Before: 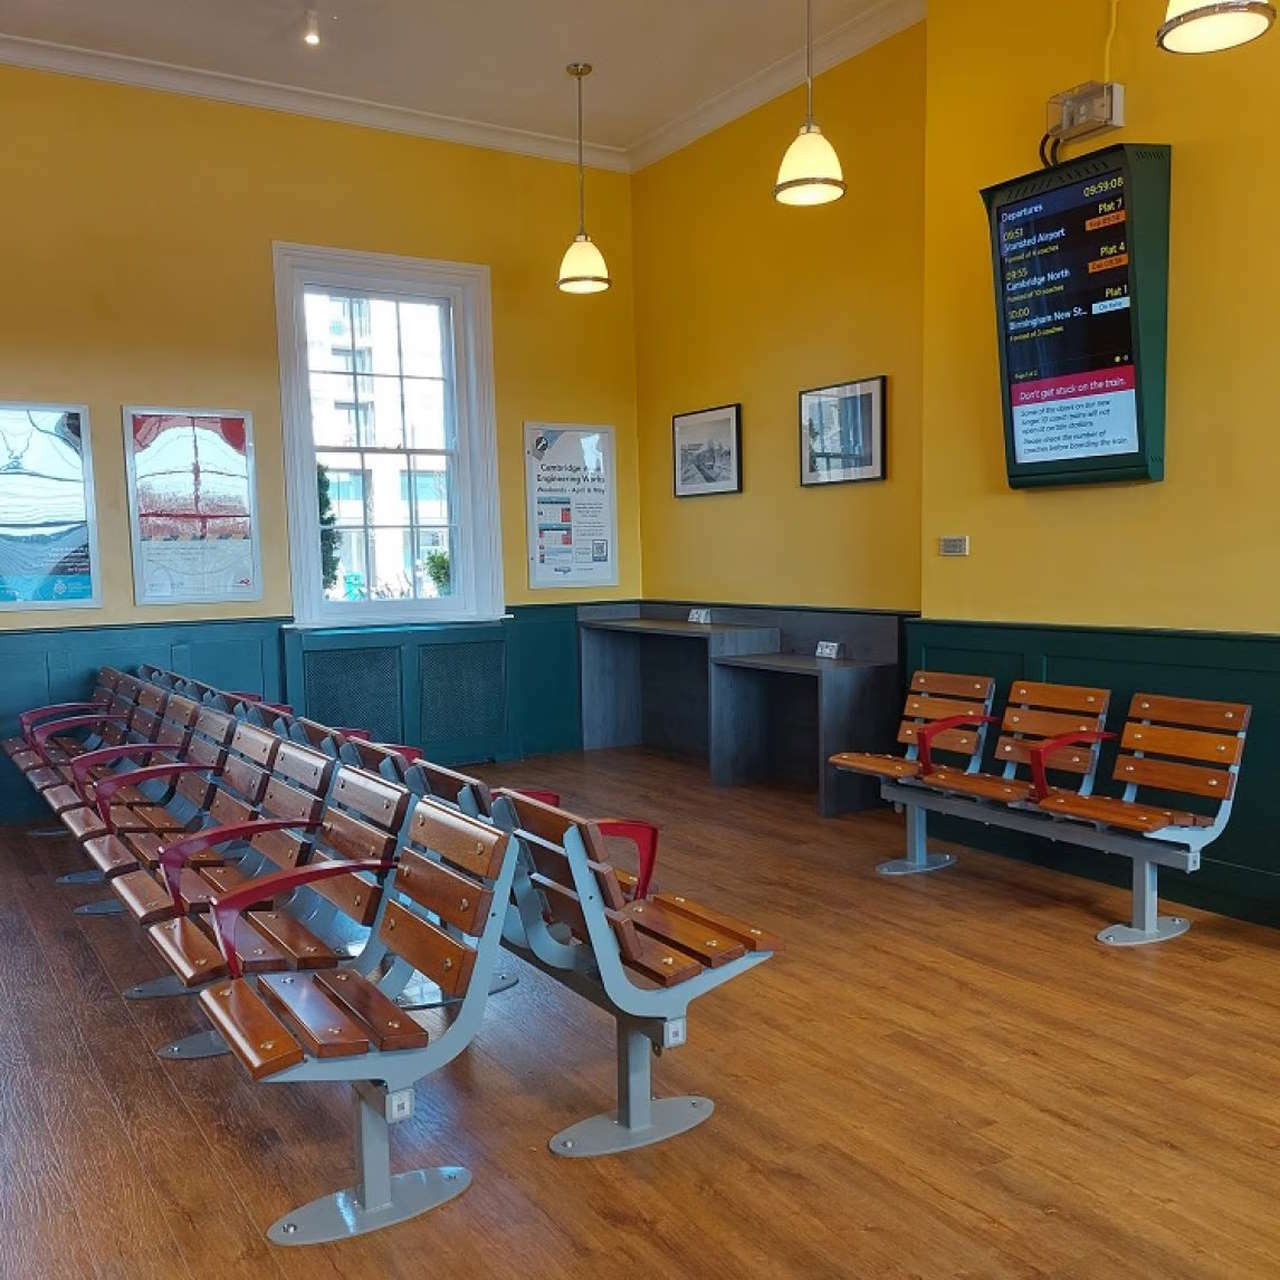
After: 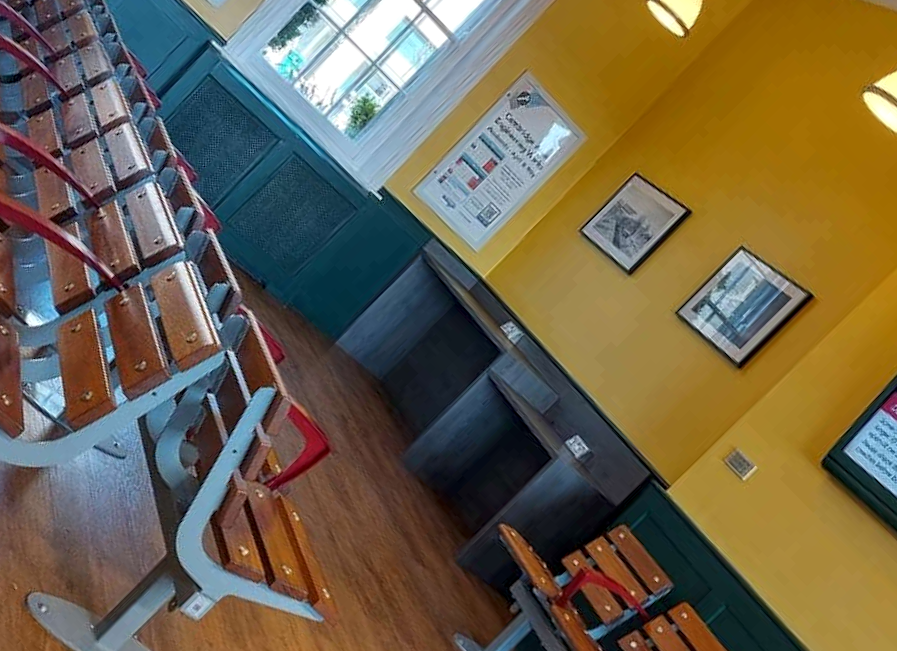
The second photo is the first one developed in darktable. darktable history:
crop and rotate: angle -45.51°, top 16.245%, right 0.822%, bottom 11.747%
local contrast: on, module defaults
